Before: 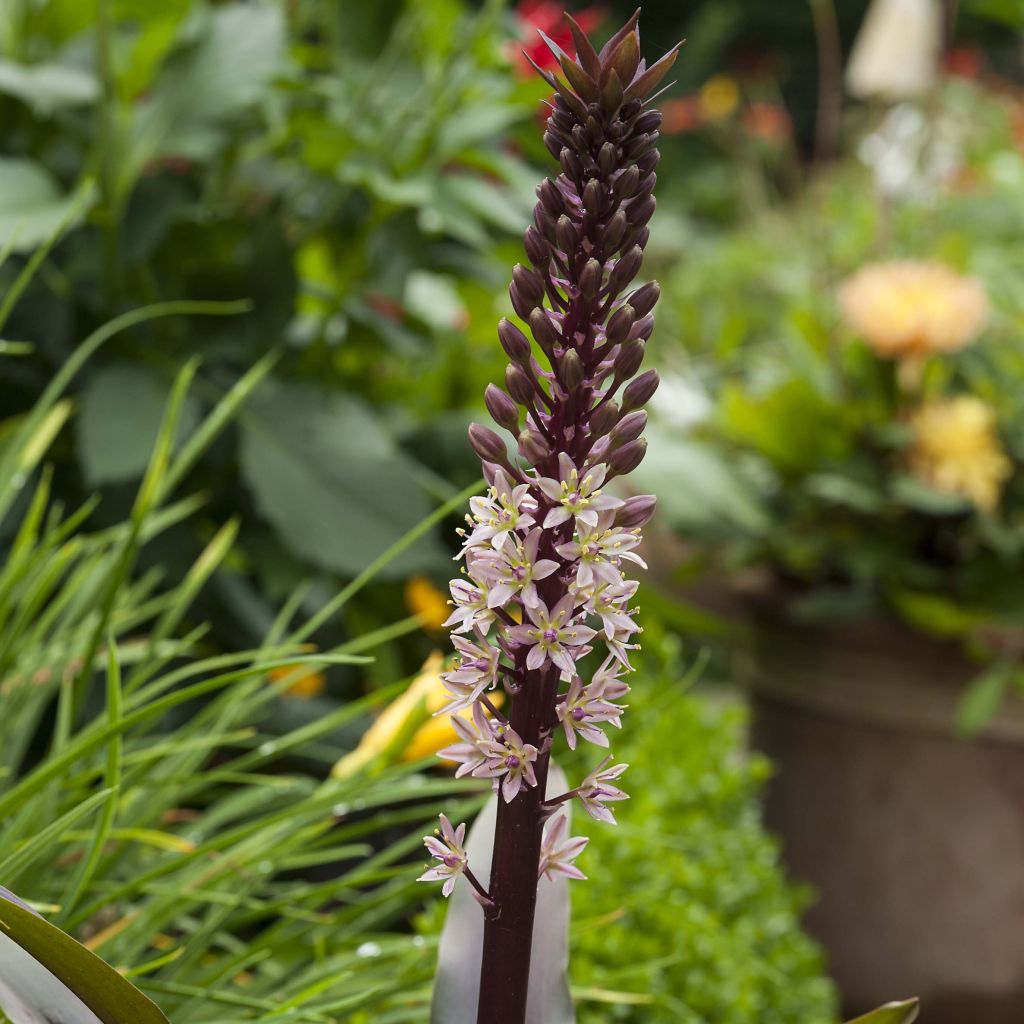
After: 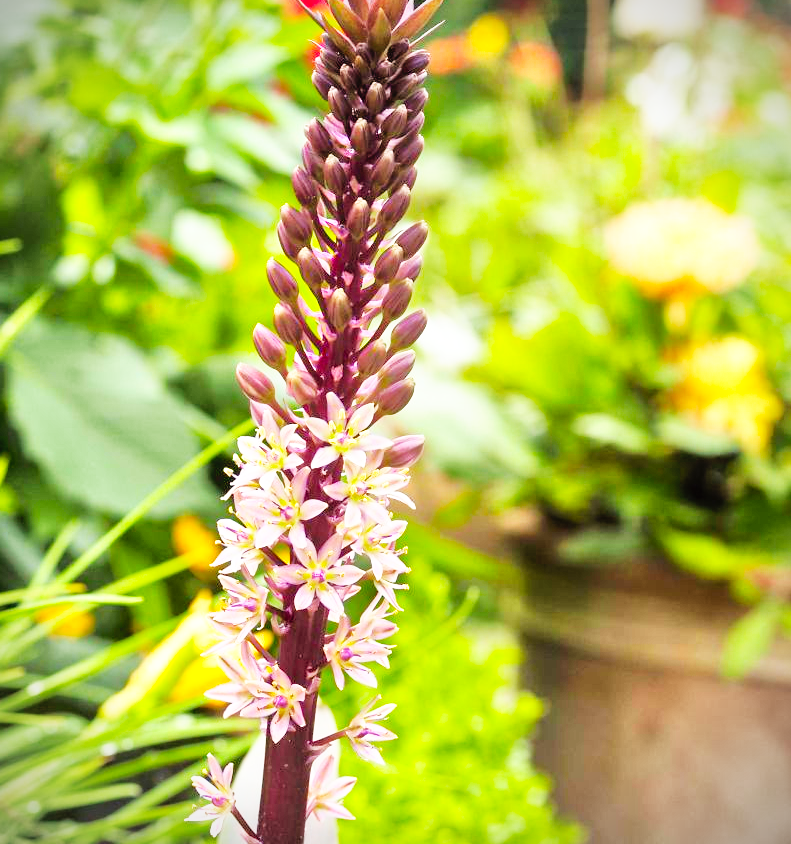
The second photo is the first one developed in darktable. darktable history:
crop: left 22.656%, top 5.881%, bottom 11.694%
tone equalizer: -7 EV 0.15 EV, -6 EV 0.609 EV, -5 EV 1.15 EV, -4 EV 1.34 EV, -3 EV 1.16 EV, -2 EV 0.6 EV, -1 EV 0.159 EV
base curve: curves: ch0 [(0, 0) (0.007, 0.004) (0.027, 0.03) (0.046, 0.07) (0.207, 0.54) (0.442, 0.872) (0.673, 0.972) (1, 1)], preserve colors none
contrast brightness saturation: contrast 0.203, brightness 0.141, saturation 0.144
shadows and highlights: on, module defaults
vignetting: fall-off start 91.21%
local contrast: mode bilateral grid, contrast 15, coarseness 35, detail 104%, midtone range 0.2
